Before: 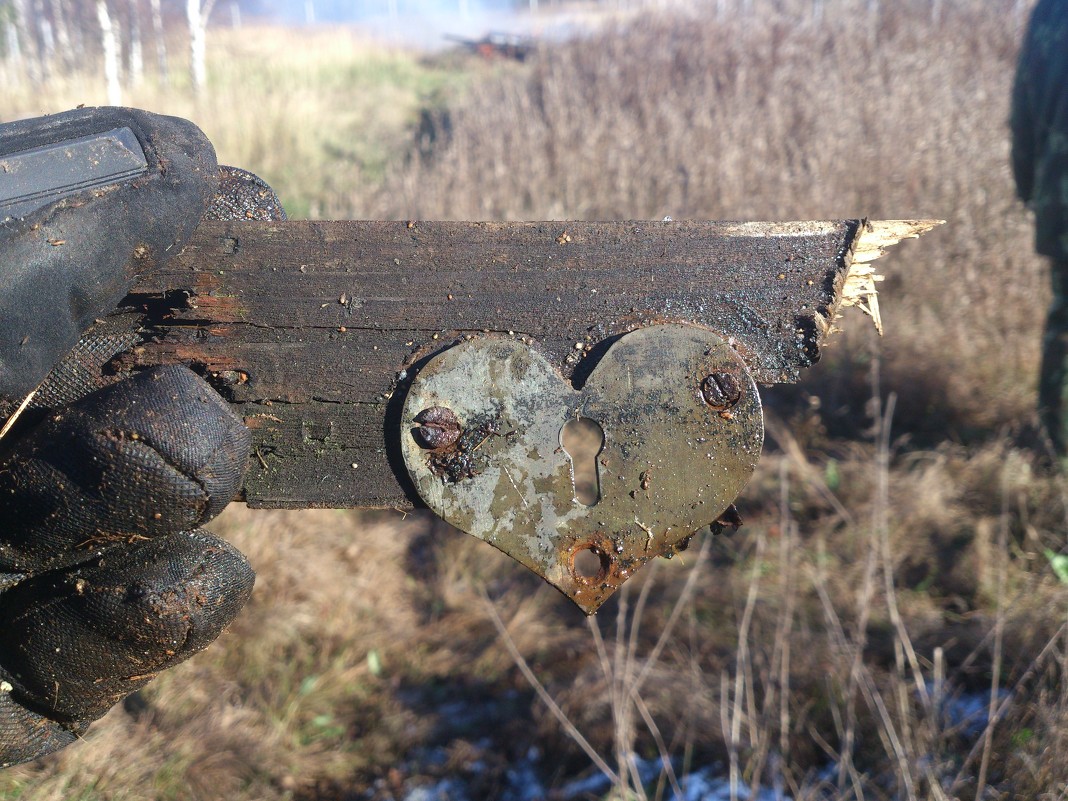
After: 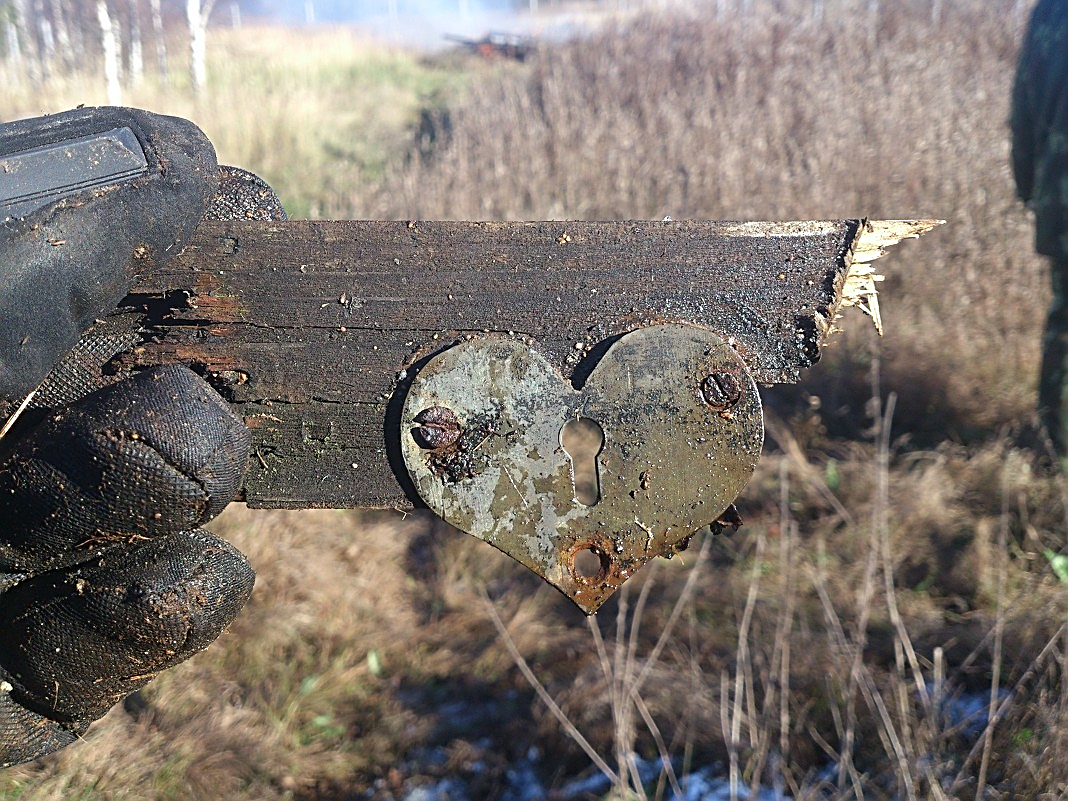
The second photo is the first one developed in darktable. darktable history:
sharpen: amount 0.896
color correction: highlights a* -0.319, highlights b* -0.142
